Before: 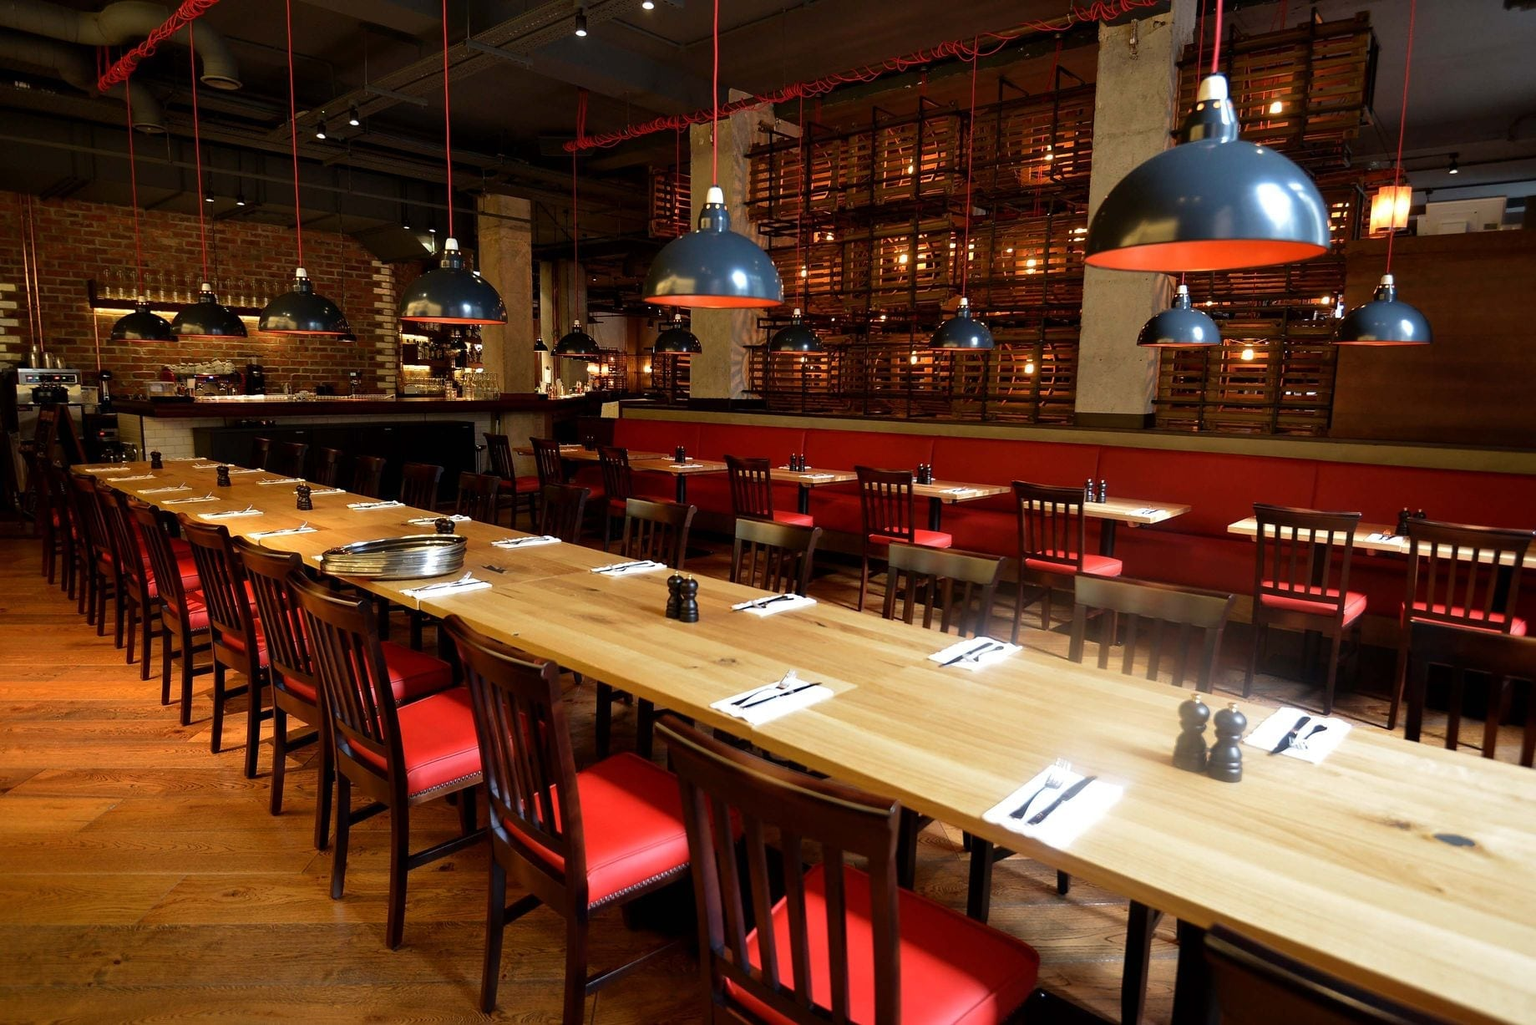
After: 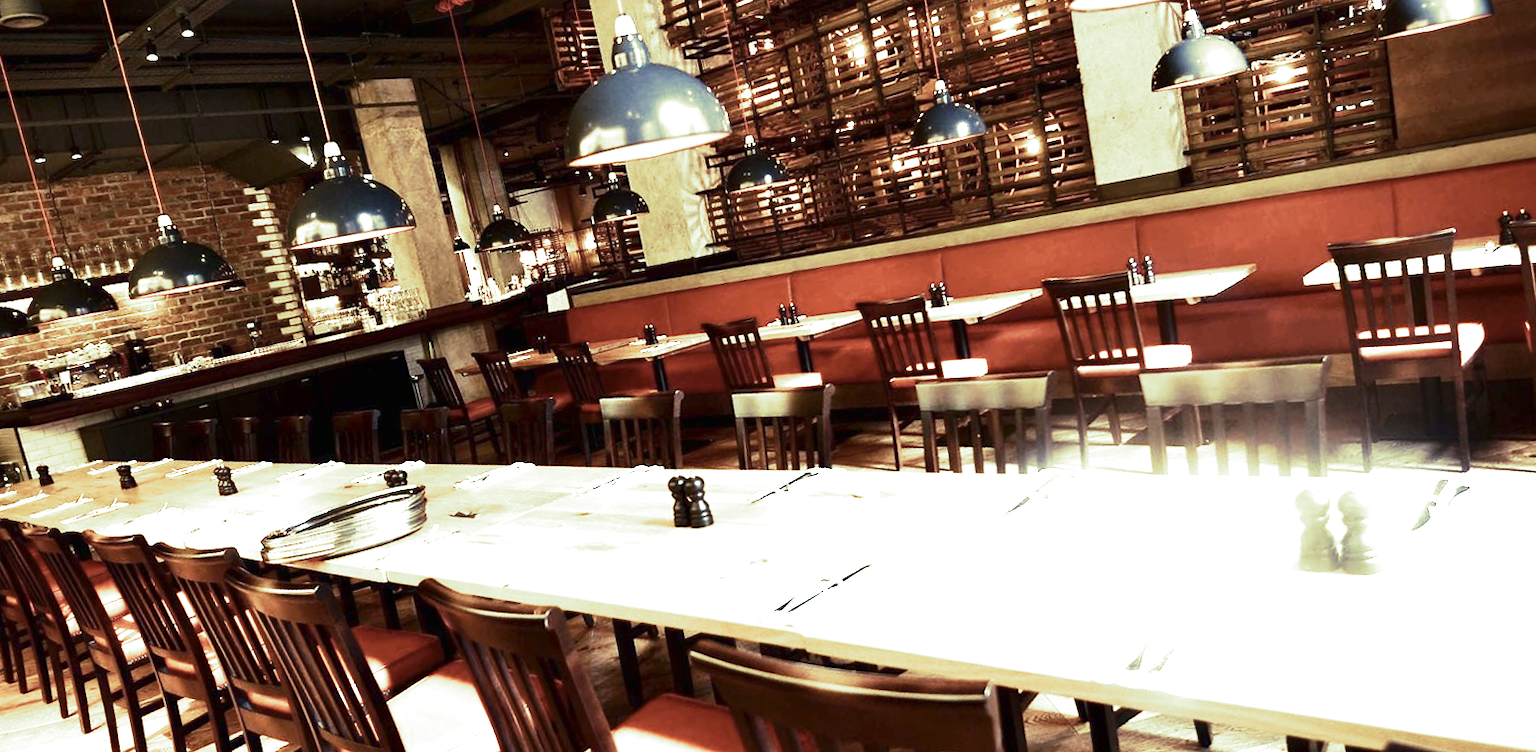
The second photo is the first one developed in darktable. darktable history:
crop and rotate: angle -2.38°
split-toning: shadows › hue 290.82°, shadows › saturation 0.34, highlights › saturation 0.38, balance 0, compress 50%
color zones: curves: ch1 [(0, 0.469) (0.01, 0.469) (0.12, 0.446) (0.248, 0.469) (0.5, 0.5) (0.748, 0.5) (0.99, 0.469) (1, 0.469)]
rotate and perspective: rotation -14.8°, crop left 0.1, crop right 0.903, crop top 0.25, crop bottom 0.748
exposure: black level correction 0, exposure 2 EV, compensate highlight preservation false
contrast brightness saturation: contrast 0.25, saturation -0.31
